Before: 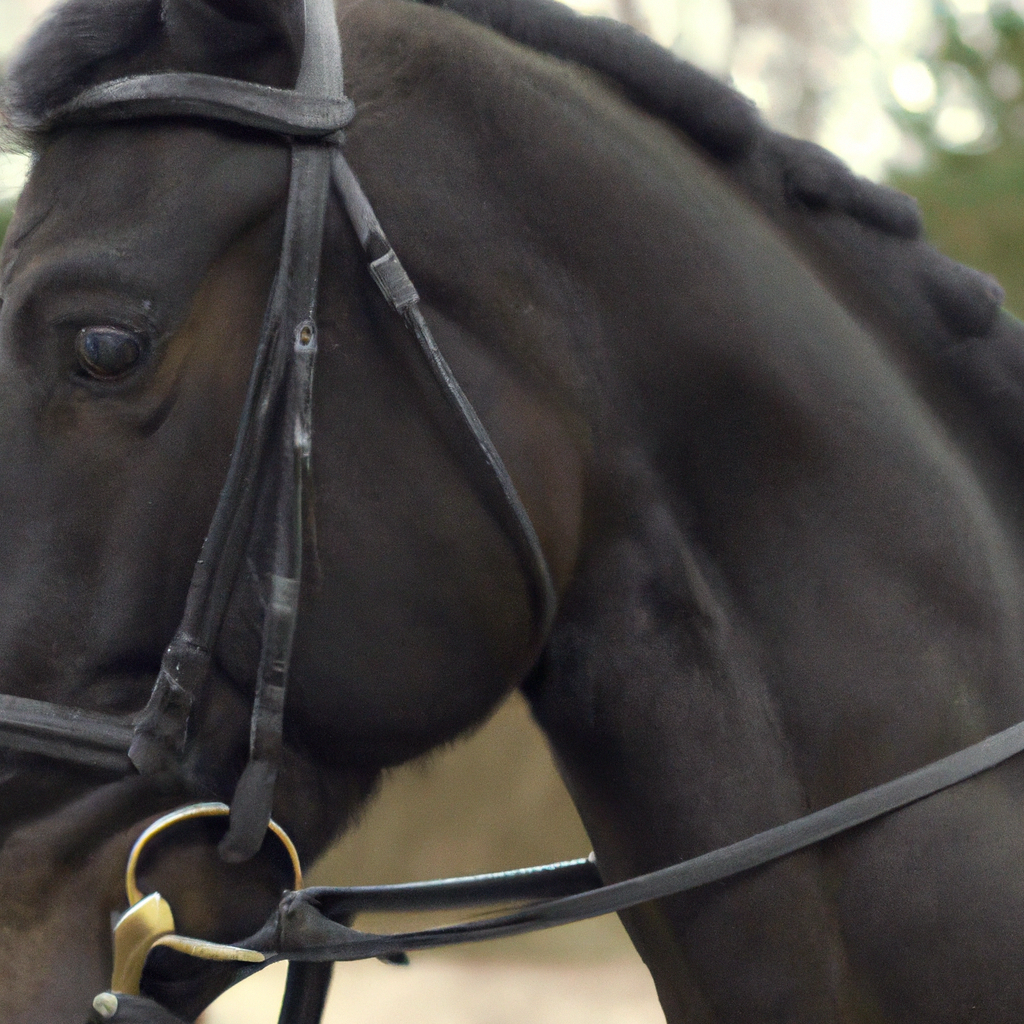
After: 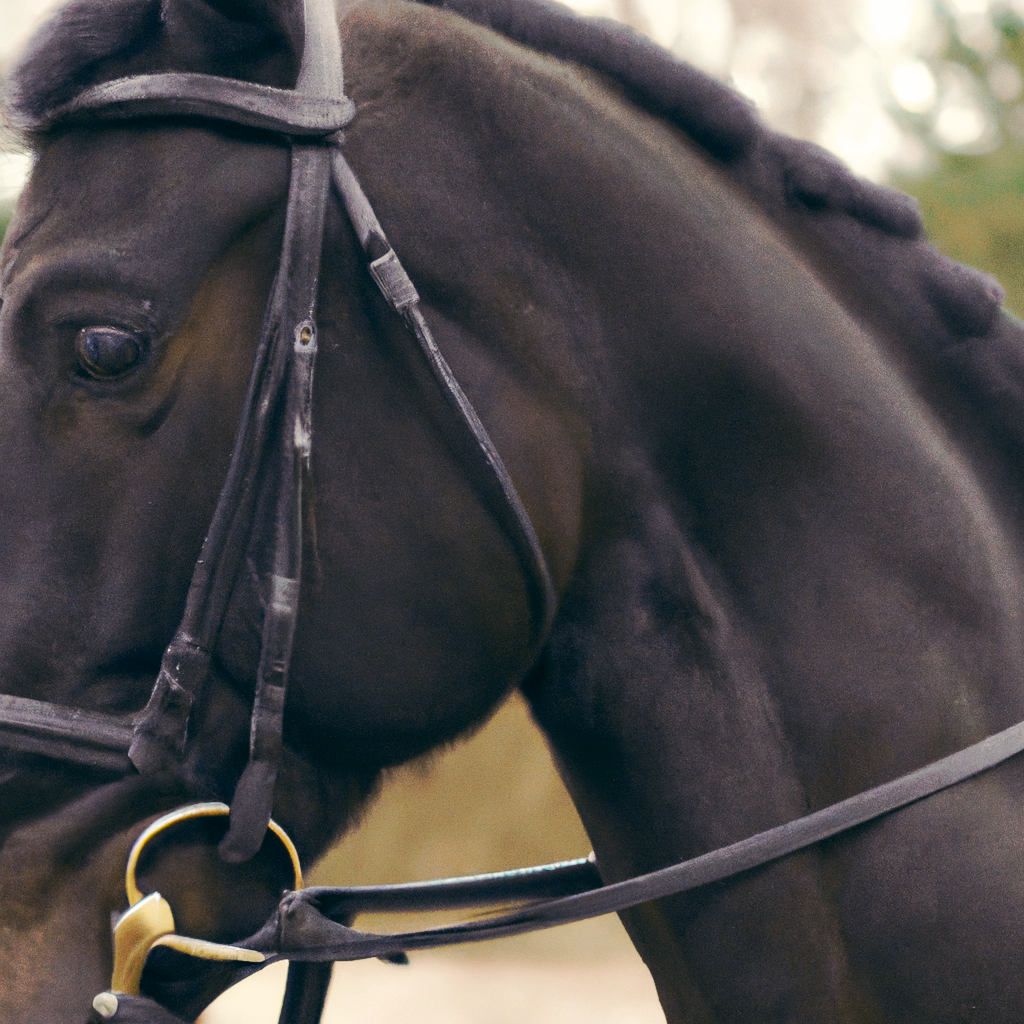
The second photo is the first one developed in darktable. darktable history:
tone curve: curves: ch0 [(0, 0) (0.003, 0.003) (0.011, 0.011) (0.025, 0.024) (0.044, 0.043) (0.069, 0.067) (0.1, 0.096) (0.136, 0.131) (0.177, 0.171) (0.224, 0.216) (0.277, 0.267) (0.335, 0.323) (0.399, 0.385) (0.468, 0.452) (0.543, 0.562) (0.623, 0.639) (0.709, 0.721) (0.801, 0.809) (0.898, 0.902) (1, 1)], preserve colors none
color look up table: target L [92.51, 88.86, 84.51, 86.82, 64.6, 68.72, 58.14, 68.06, 48.84, 45.17, 13.6, 6.159, 200, 100, 94.03, 82.48, 84.22, 80.24, 75.91, 67.38, 64.42, 62.35, 46.29, 39.95, 33.91, 27.09, 6.286, 82.55, 70.42, 91.79, 85.79, 83.87, 70.52, 74.73, 67.65, 44.81, 63.12, 53.01, 28.67, 32.42, 20.04, 30.23, 6.868, 72.61, 71, 71.01, 45.36, 45.48, 35.98], target a [-9.29, -23.23, -22.82, -2.752, -42.78, -14.2, -31.72, -1.595, -28.75, -20.36, -17.97, -9.876, 0, 0, 1.584, 16.63, 20.15, 17.83, 32.33, 52.11, 7.579, 26.66, 71.4, 21.84, 57.74, 46.01, 3.363, 5.279, 7.921, 11.26, 20.32, 28.17, 24.32, 27.63, 54.82, 41.87, 50.4, 28.46, 3.343, 55.09, 25.96, 59.42, 15.44, -39.61, -25.01, -33.65, 10.46, -25.7, 0.777], target b [27.37, 5.792, 16.25, 67.01, 27.2, 9.919, 31.68, 68.62, 8.16, 17.16, 7.89, 4.427, 0, 0, 19.1, 32.96, 12.28, 77.93, 30.34, 25.3, 14.89, 54.17, 61.55, 41.85, 18.26, 38.59, 5.35, 2.483, -31.17, 1.543, -3.509, -8.893, 3.09, -2.13, -0.314, -55.27, -19.4, -12.51, -3.449, -11.3, -58.38, -60.14, -34.57, -5.149, -24.24, -26.54, -65.67, -13.87, -46.54], num patches 49
